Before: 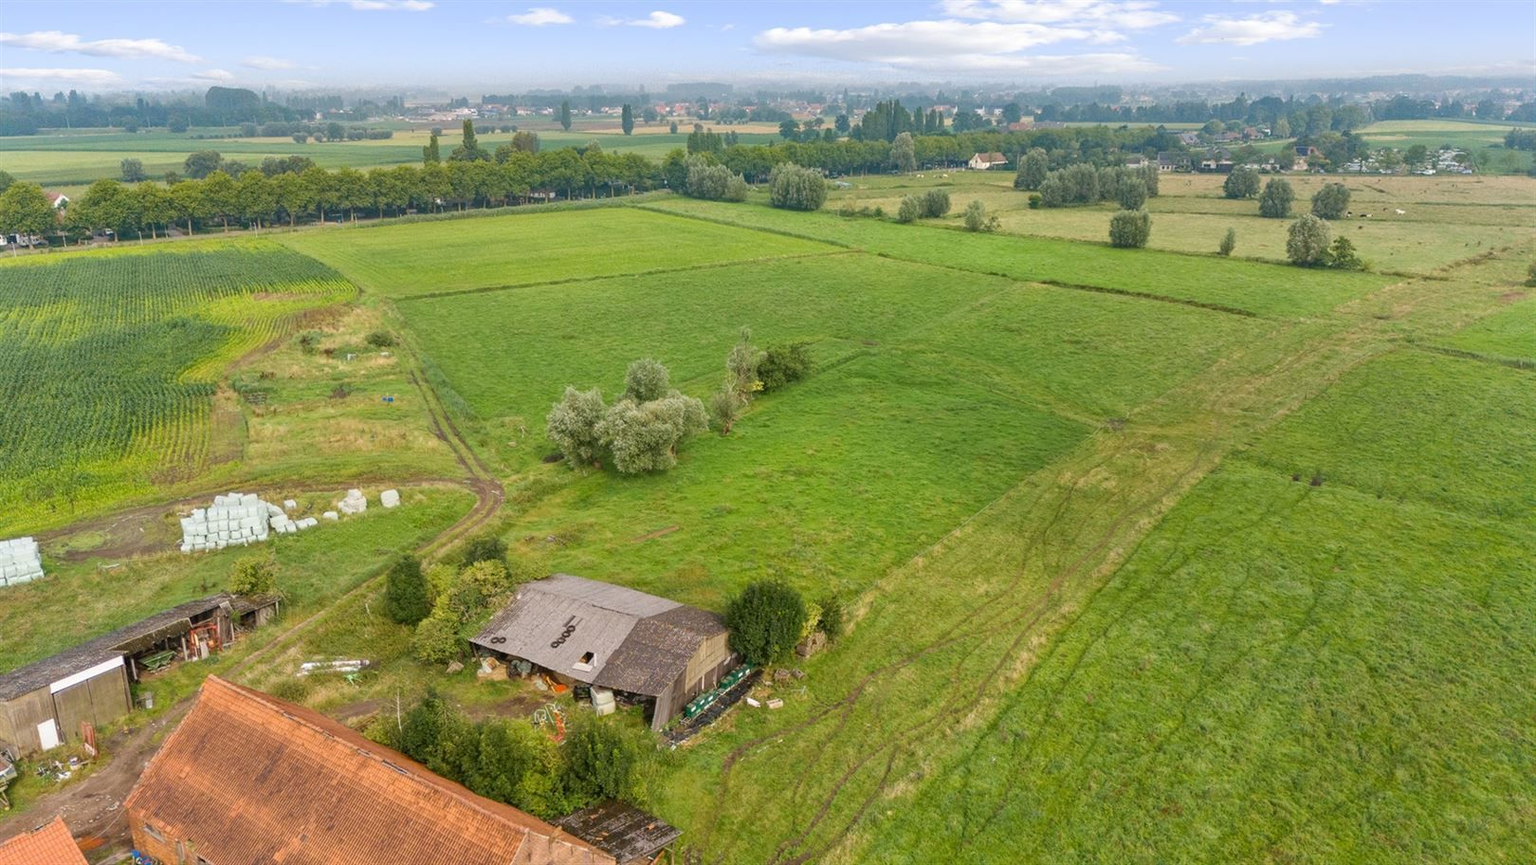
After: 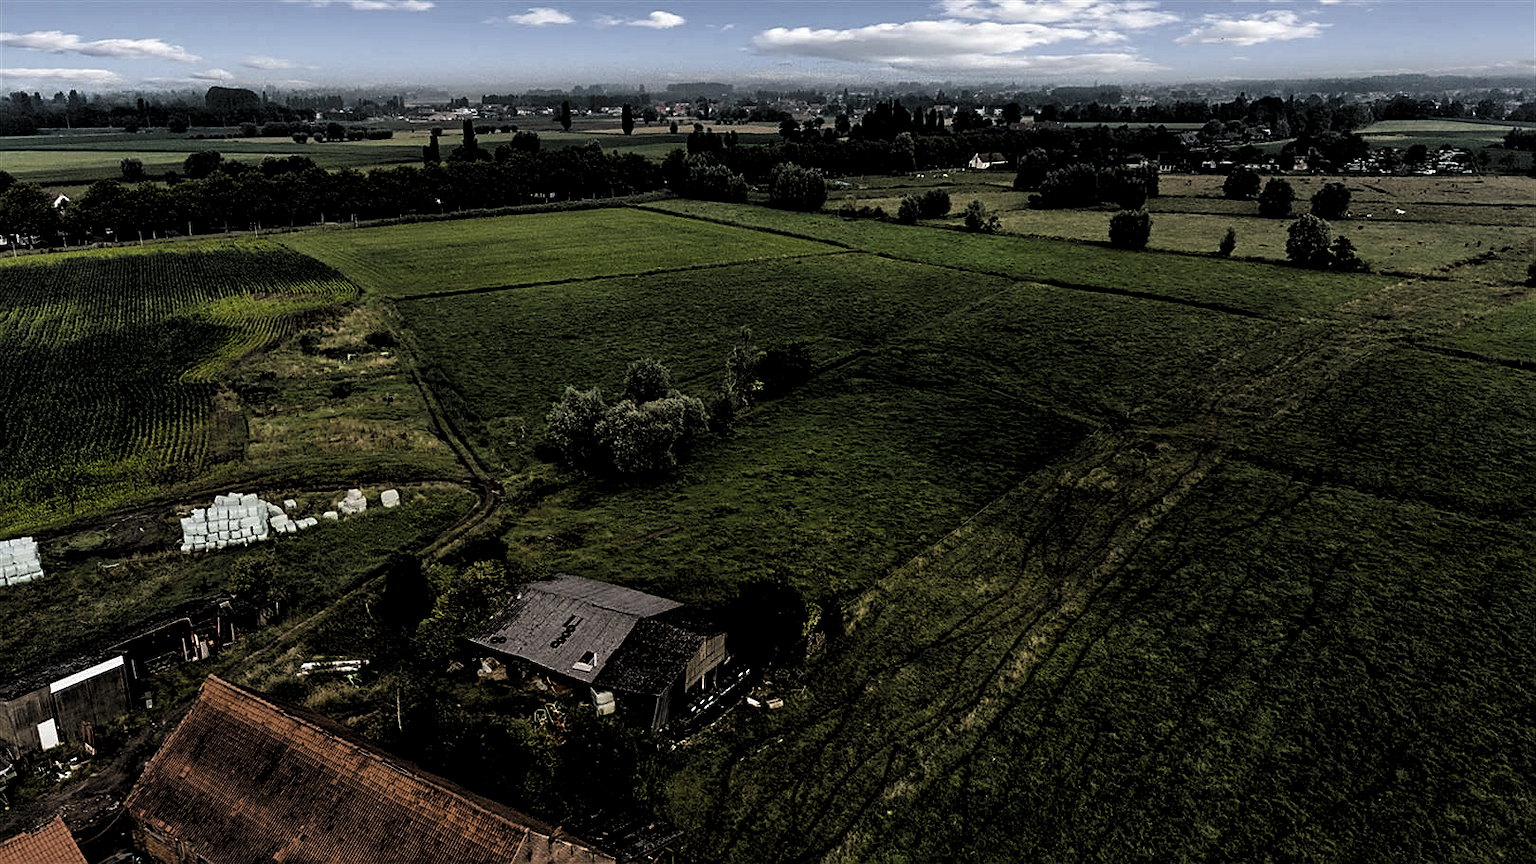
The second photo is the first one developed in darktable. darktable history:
levels: levels [0.514, 0.759, 1]
sharpen: on, module defaults
